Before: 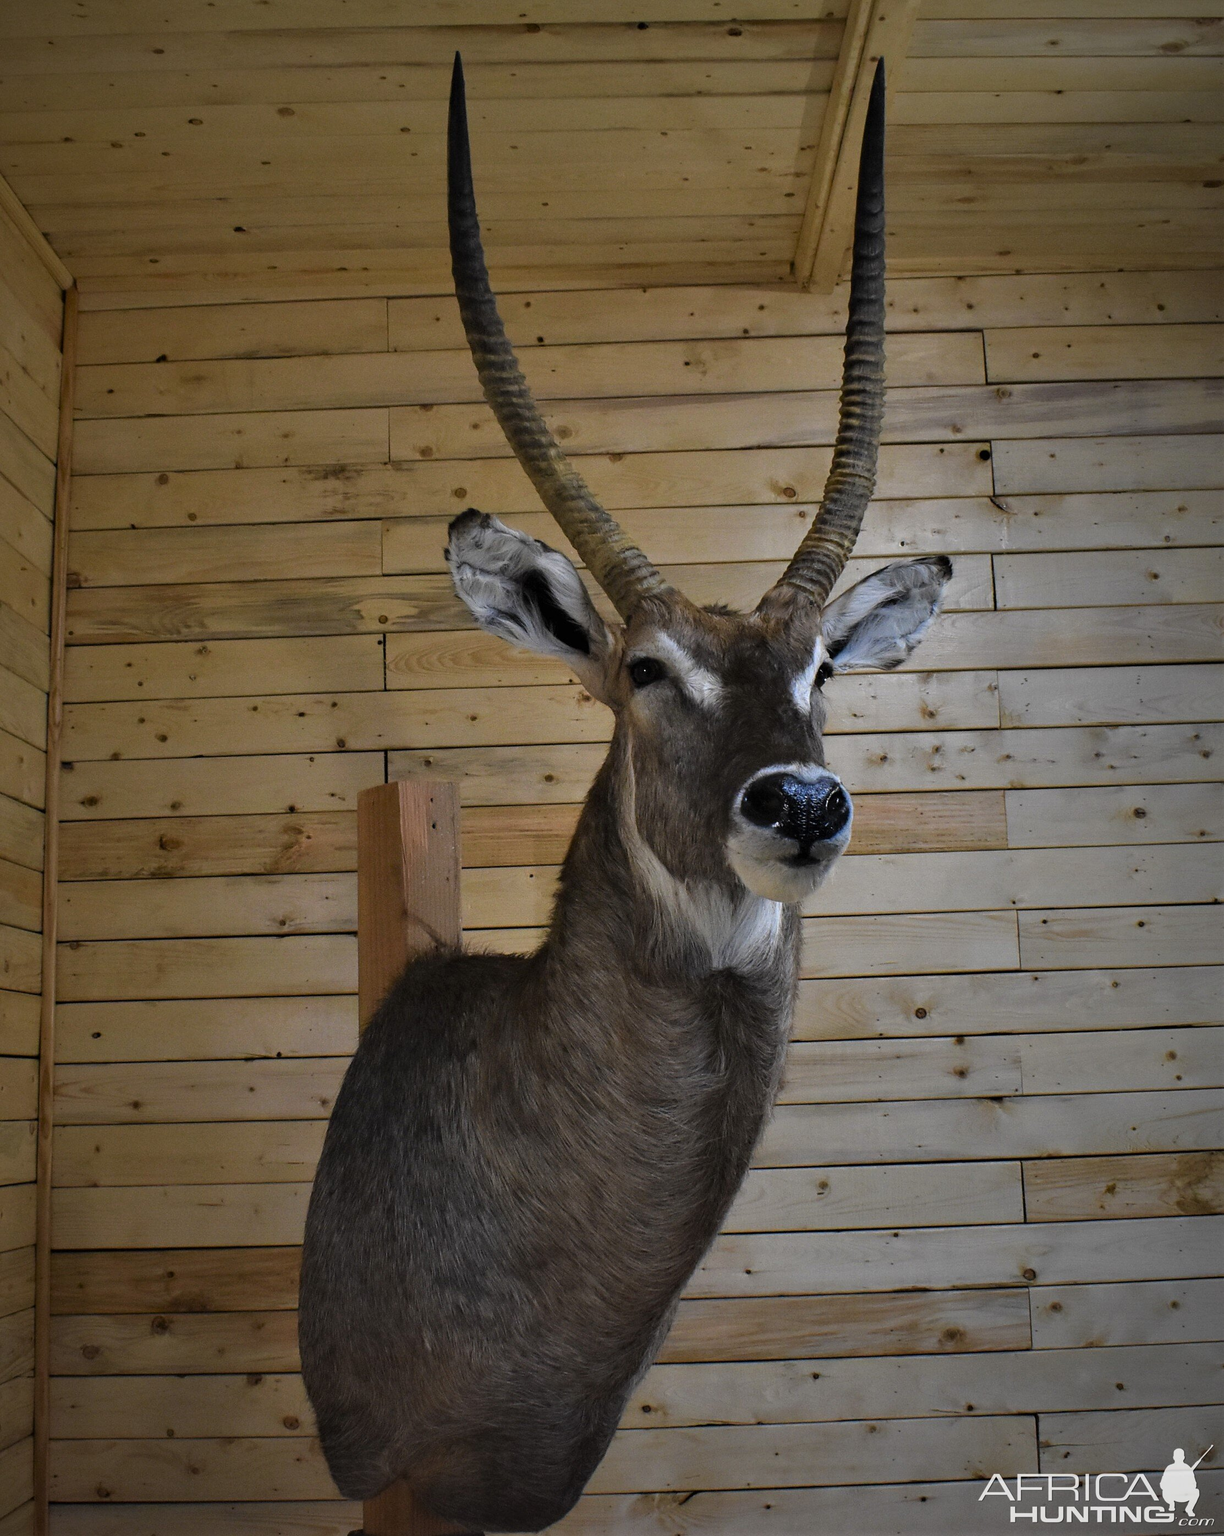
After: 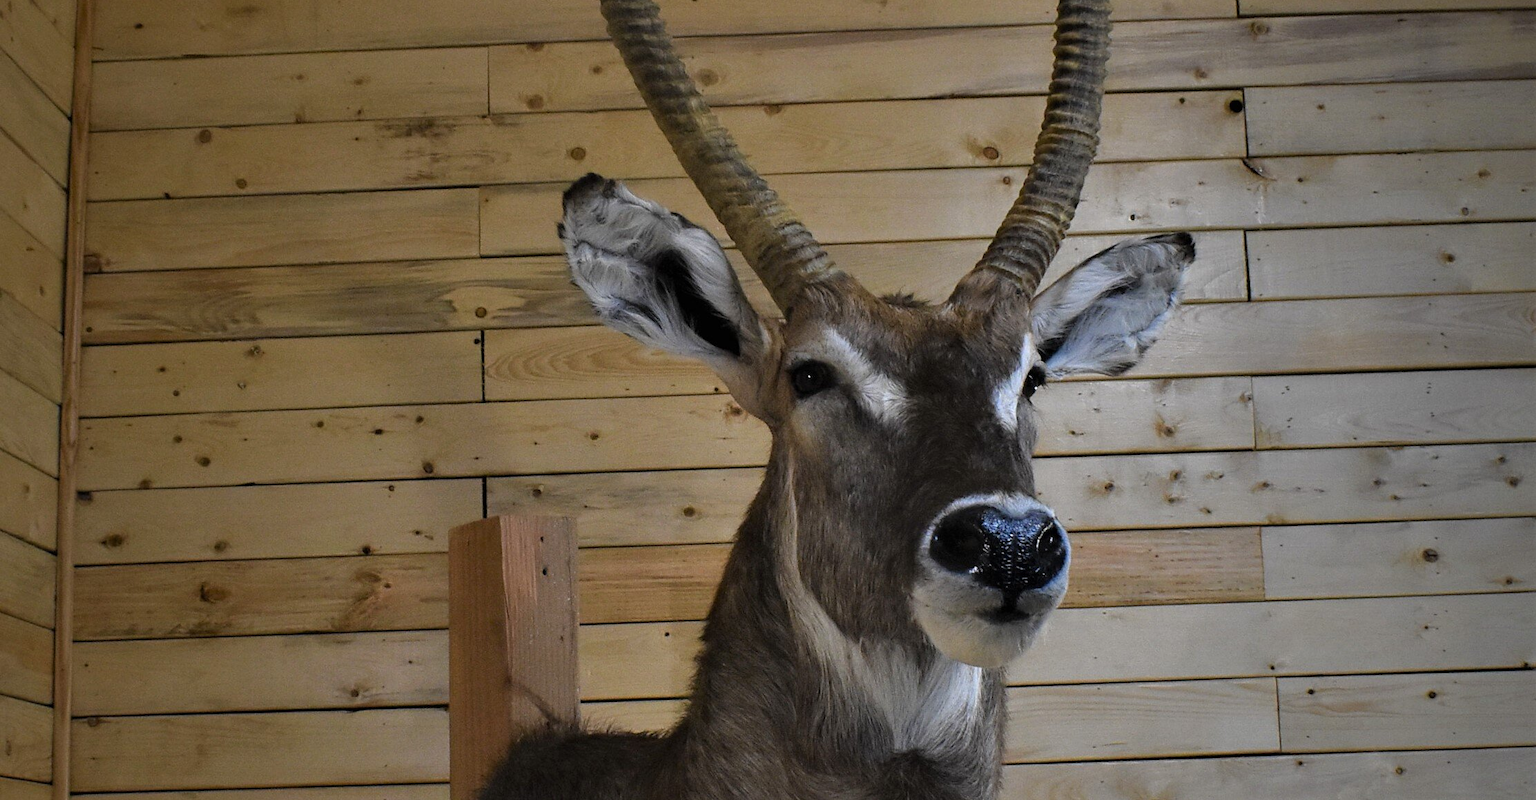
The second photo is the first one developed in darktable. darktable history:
crop and rotate: top 24.156%, bottom 34.329%
